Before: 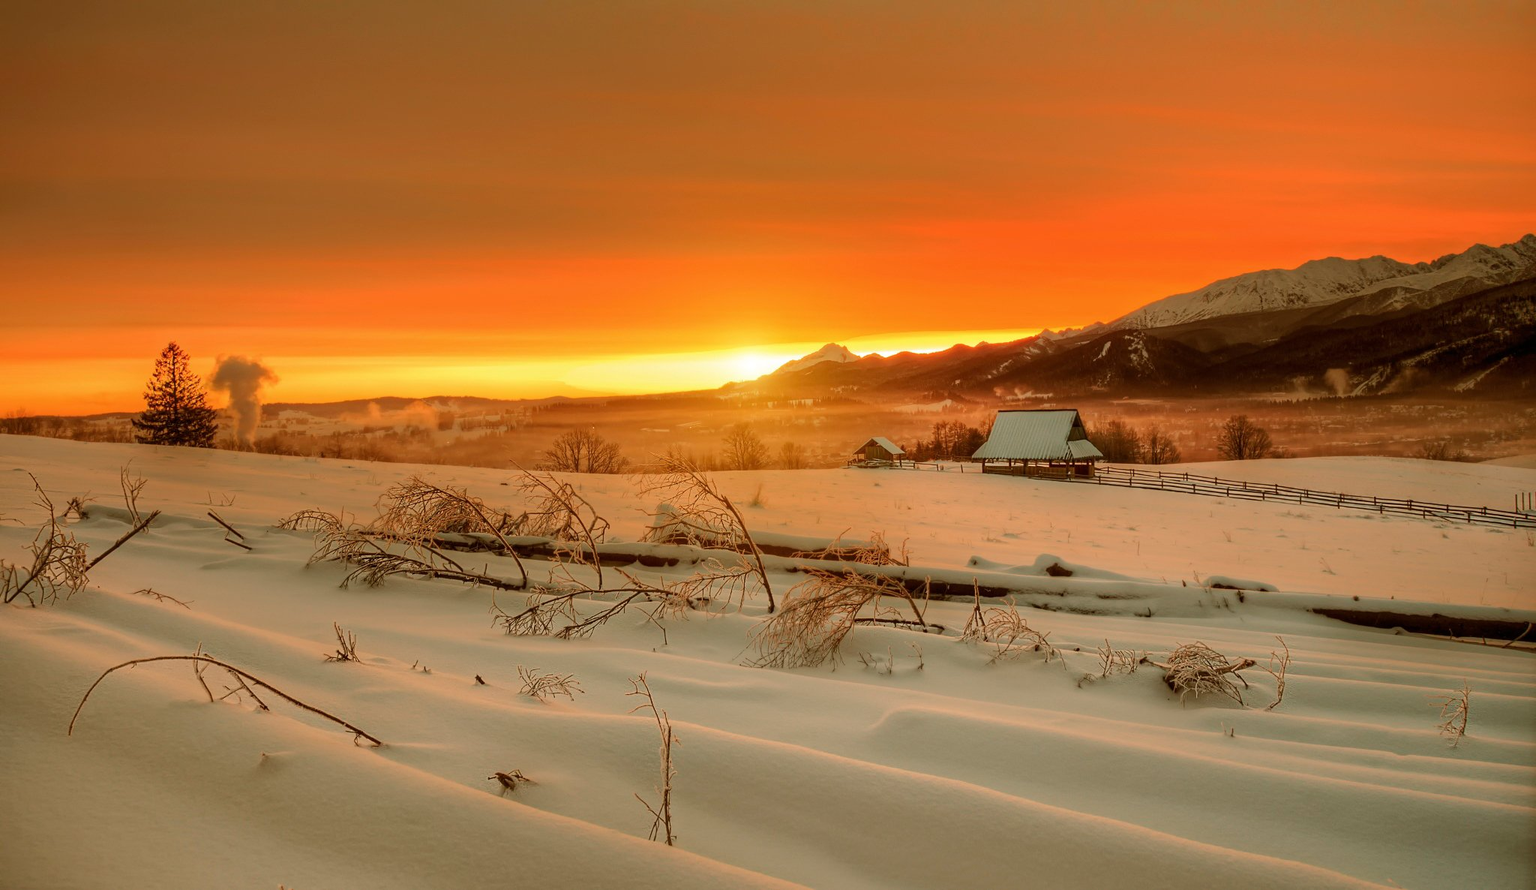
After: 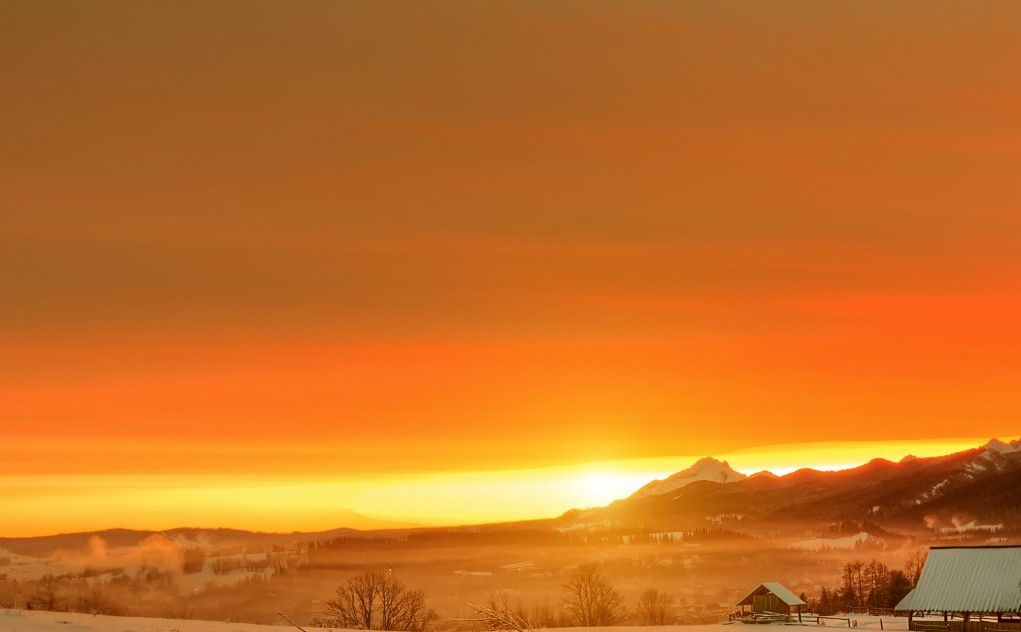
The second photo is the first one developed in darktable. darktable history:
crop: left 19.628%, right 30.489%, bottom 46.694%
